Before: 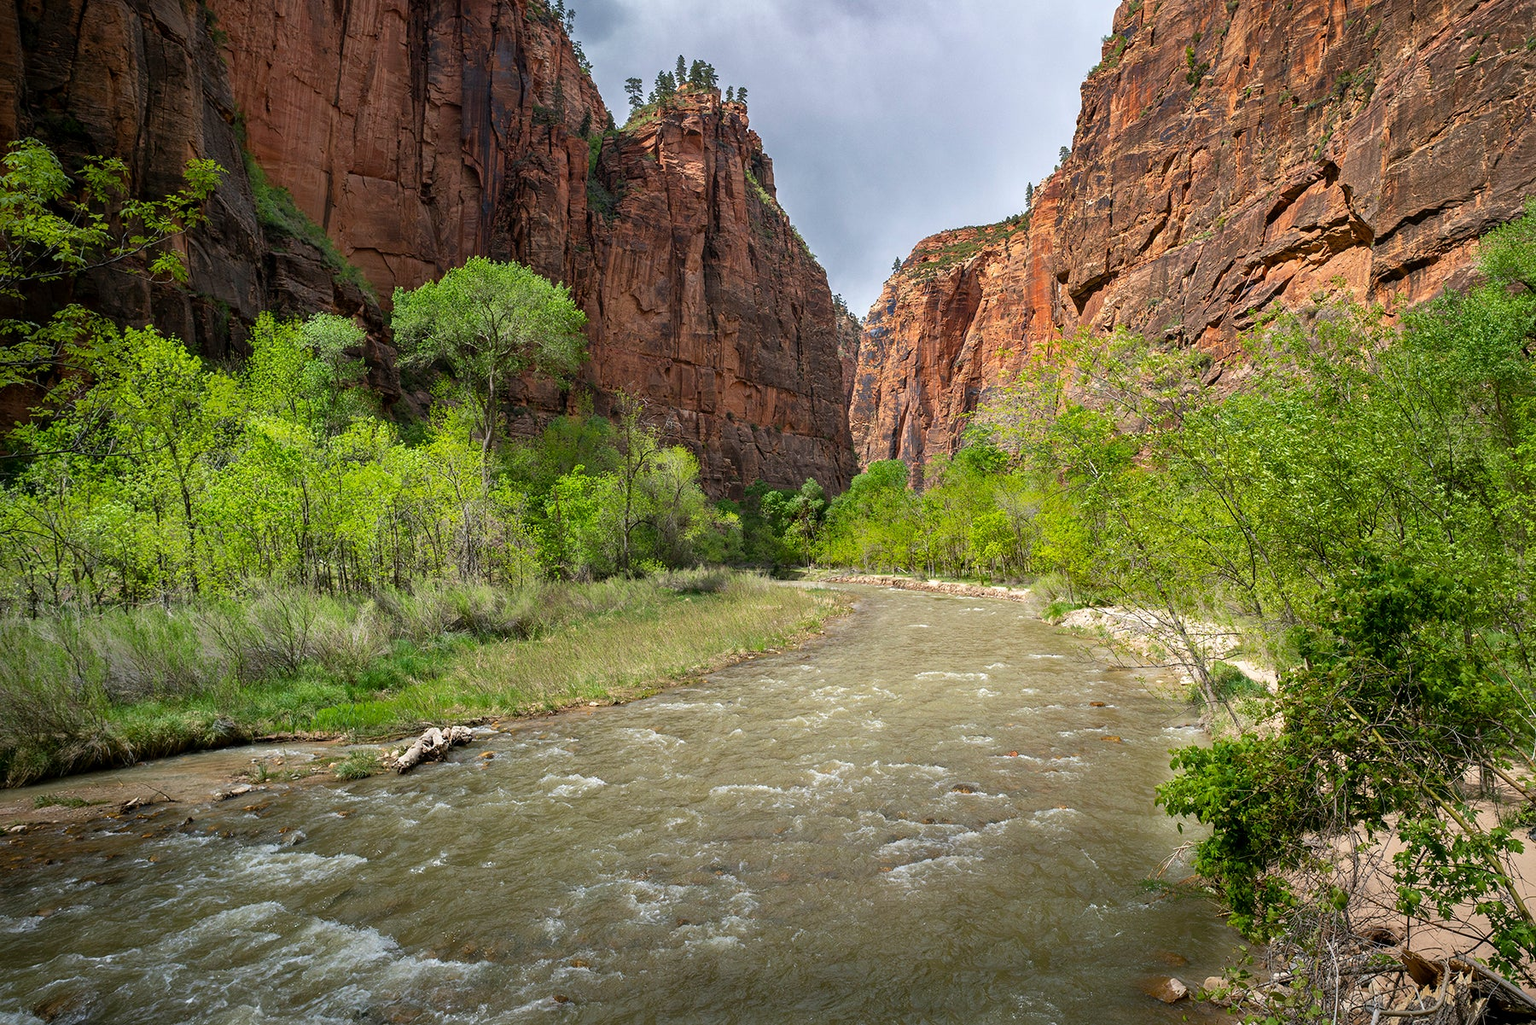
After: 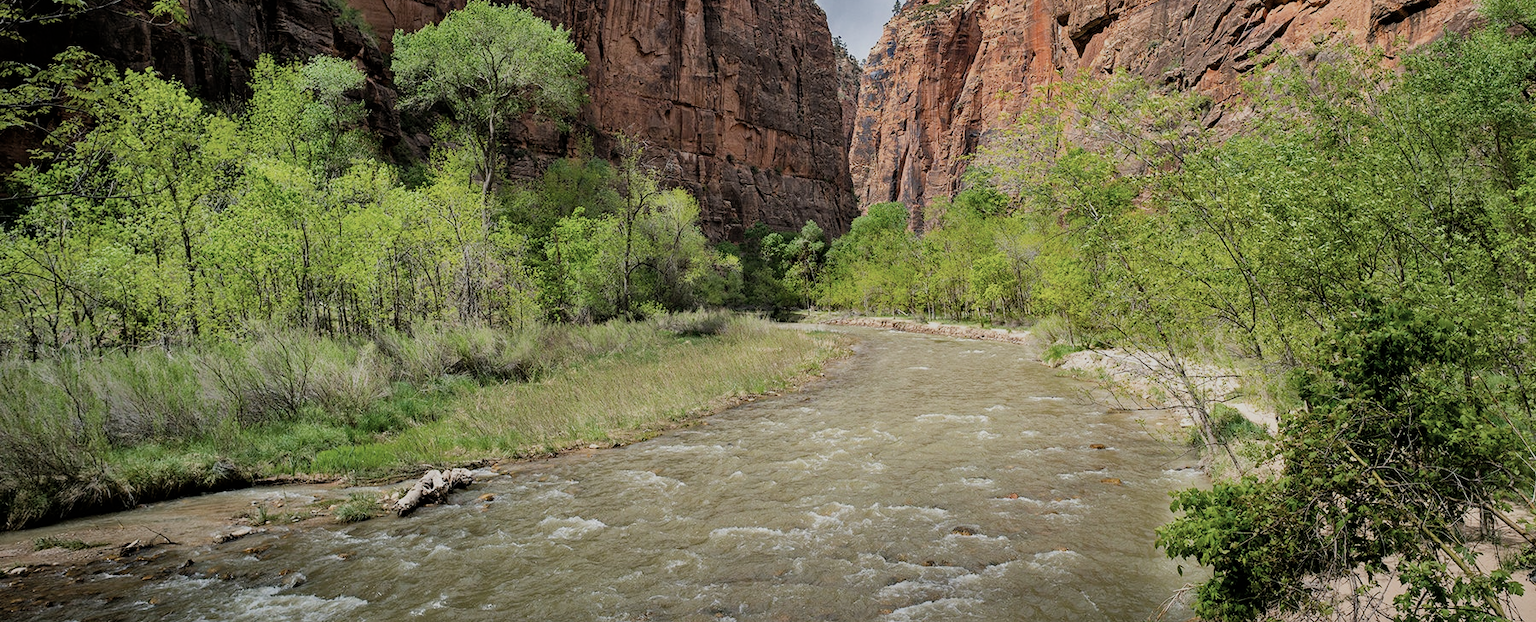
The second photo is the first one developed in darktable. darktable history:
haze removal: compatibility mode true, adaptive false
filmic rgb: black relative exposure -7.65 EV, white relative exposure 4.56 EV, hardness 3.61, iterations of high-quality reconstruction 0
contrast brightness saturation: saturation -0.047
shadows and highlights: shadows 31.7, highlights -31.89, soften with gaussian
color correction: highlights b* 0.048, saturation 0.78
crop and rotate: top 25.15%, bottom 14.035%
